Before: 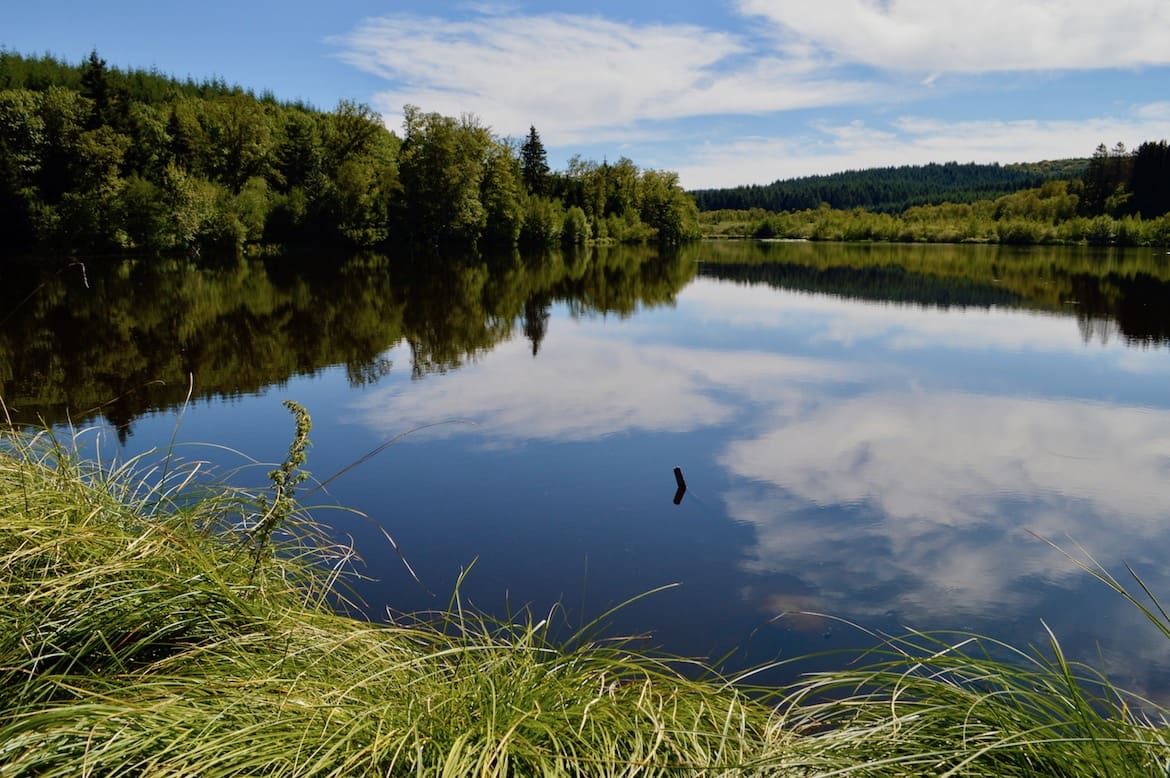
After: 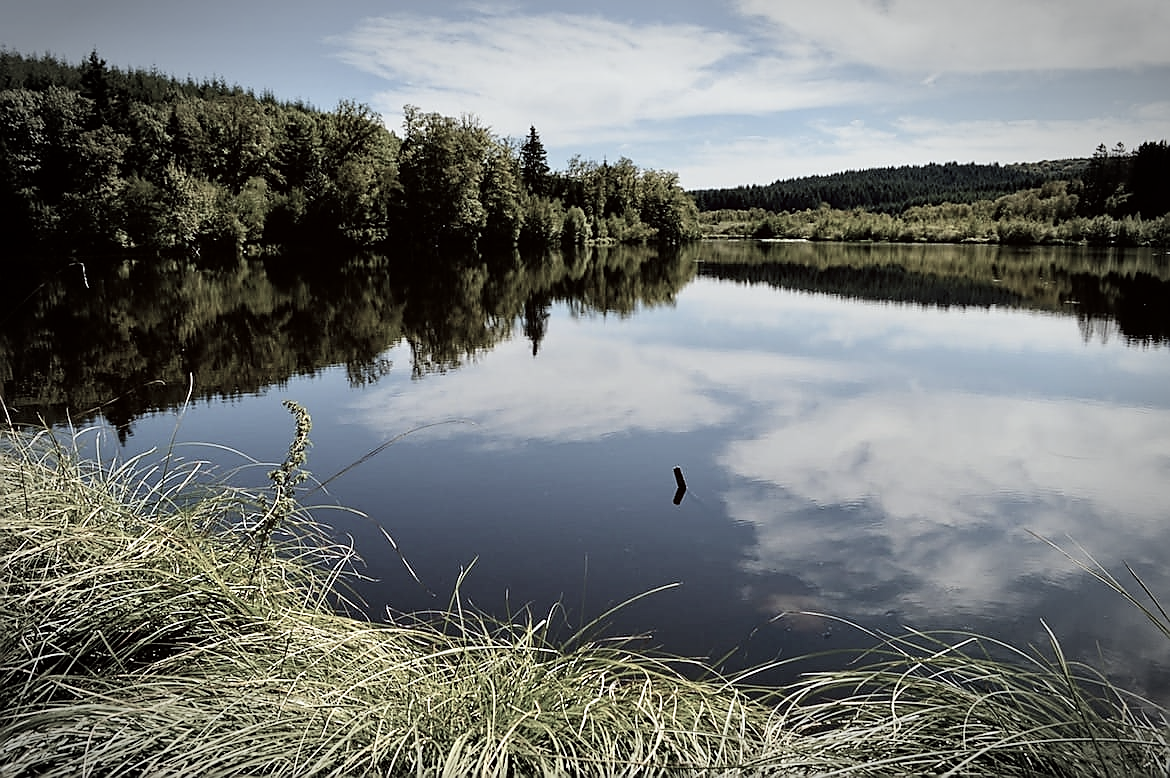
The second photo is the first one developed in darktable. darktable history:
vibrance: vibrance 0%
tone curve: curves: ch0 [(0, 0) (0.004, 0.001) (0.133, 0.112) (0.325, 0.362) (0.832, 0.893) (1, 1)], color space Lab, linked channels, preserve colors none
sharpen: radius 1.4, amount 1.25, threshold 0.7
vignetting: automatic ratio true
contrast brightness saturation: saturation -0.1
color zones: curves: ch0 [(0, 0.6) (0.129, 0.585) (0.193, 0.596) (0.429, 0.5) (0.571, 0.5) (0.714, 0.5) (0.857, 0.5) (1, 0.6)]; ch1 [(0, 0.453) (0.112, 0.245) (0.213, 0.252) (0.429, 0.233) (0.571, 0.231) (0.683, 0.242) (0.857, 0.296) (1, 0.453)]
color correction: highlights a* -2.73, highlights b* -2.09, shadows a* 2.41, shadows b* 2.73
